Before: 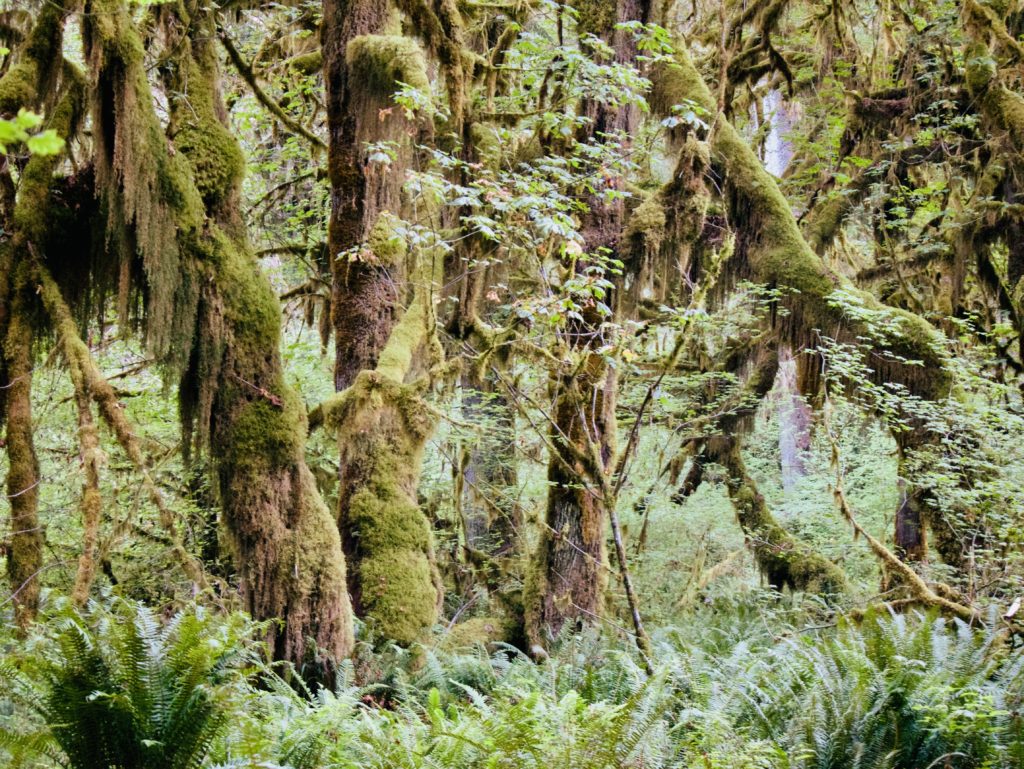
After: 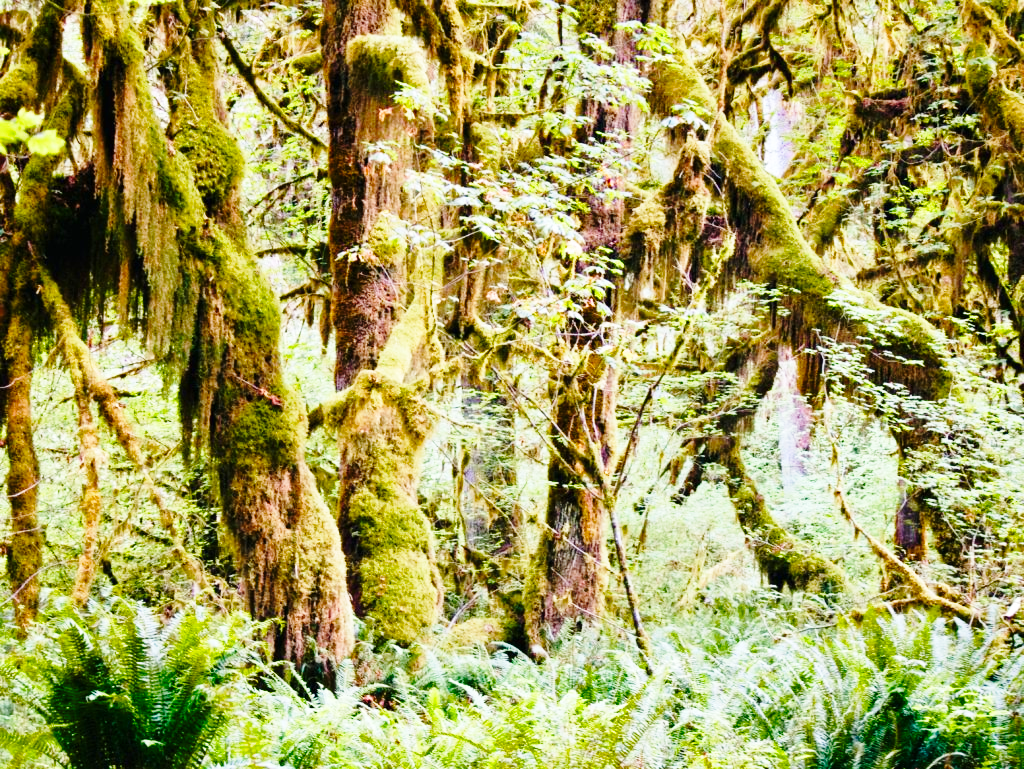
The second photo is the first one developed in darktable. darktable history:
color balance rgb: linear chroma grading › shadows 32%, linear chroma grading › global chroma -2%, linear chroma grading › mid-tones 4%, perceptual saturation grading › global saturation -2%, perceptual saturation grading › highlights -8%, perceptual saturation grading › mid-tones 8%, perceptual saturation grading › shadows 4%, perceptual brilliance grading › highlights 8%, perceptual brilliance grading › mid-tones 4%, perceptual brilliance grading › shadows 2%, global vibrance 16%, saturation formula JzAzBz (2021)
base curve: curves: ch0 [(0, 0) (0.028, 0.03) (0.121, 0.232) (0.46, 0.748) (0.859, 0.968) (1, 1)], preserve colors none
